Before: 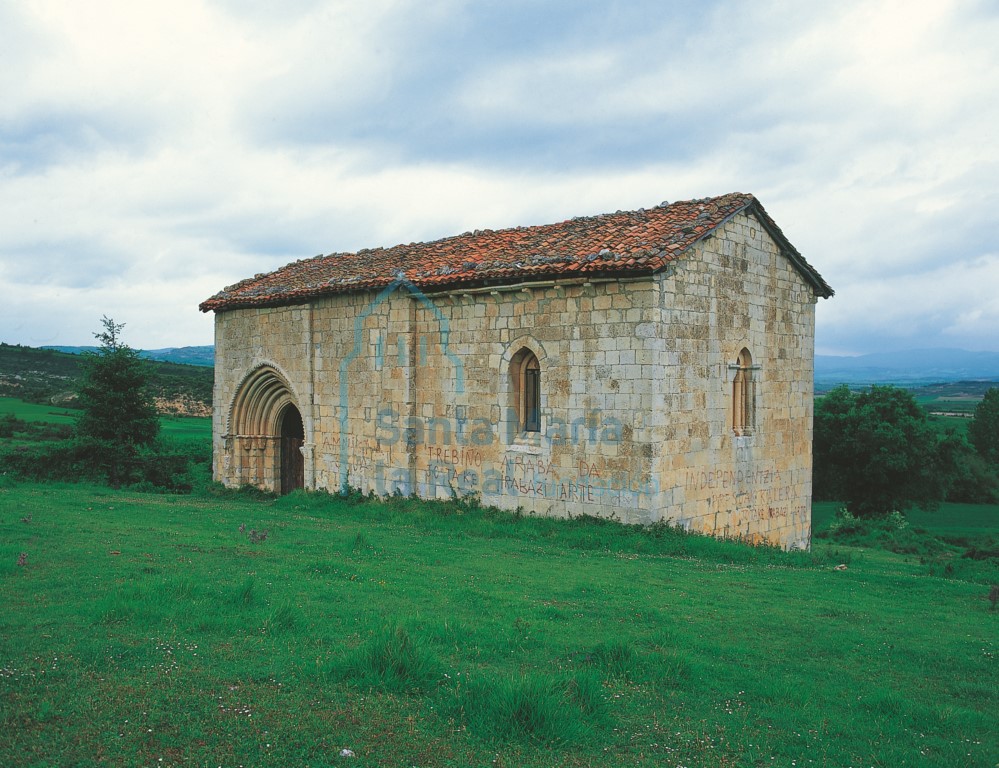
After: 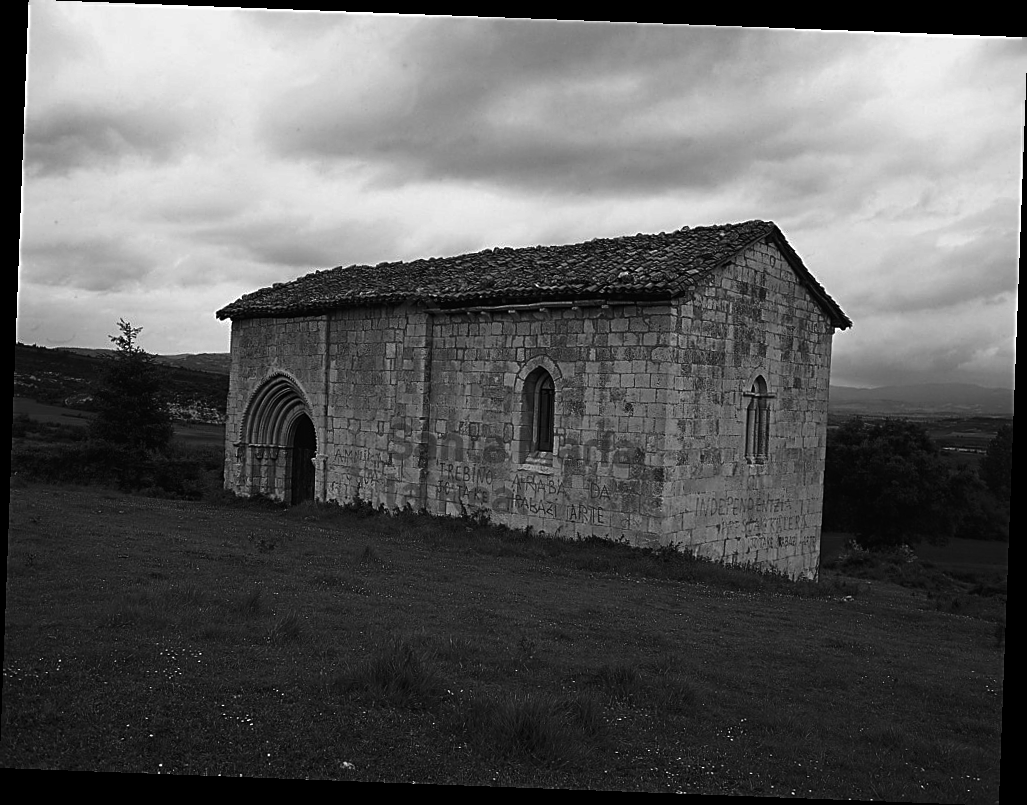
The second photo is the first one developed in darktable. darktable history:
contrast brightness saturation: contrast -0.03, brightness -0.59, saturation -1
rotate and perspective: rotation 2.17°, automatic cropping off
color balance rgb: global vibrance 6.81%, saturation formula JzAzBz (2021)
sharpen: on, module defaults
